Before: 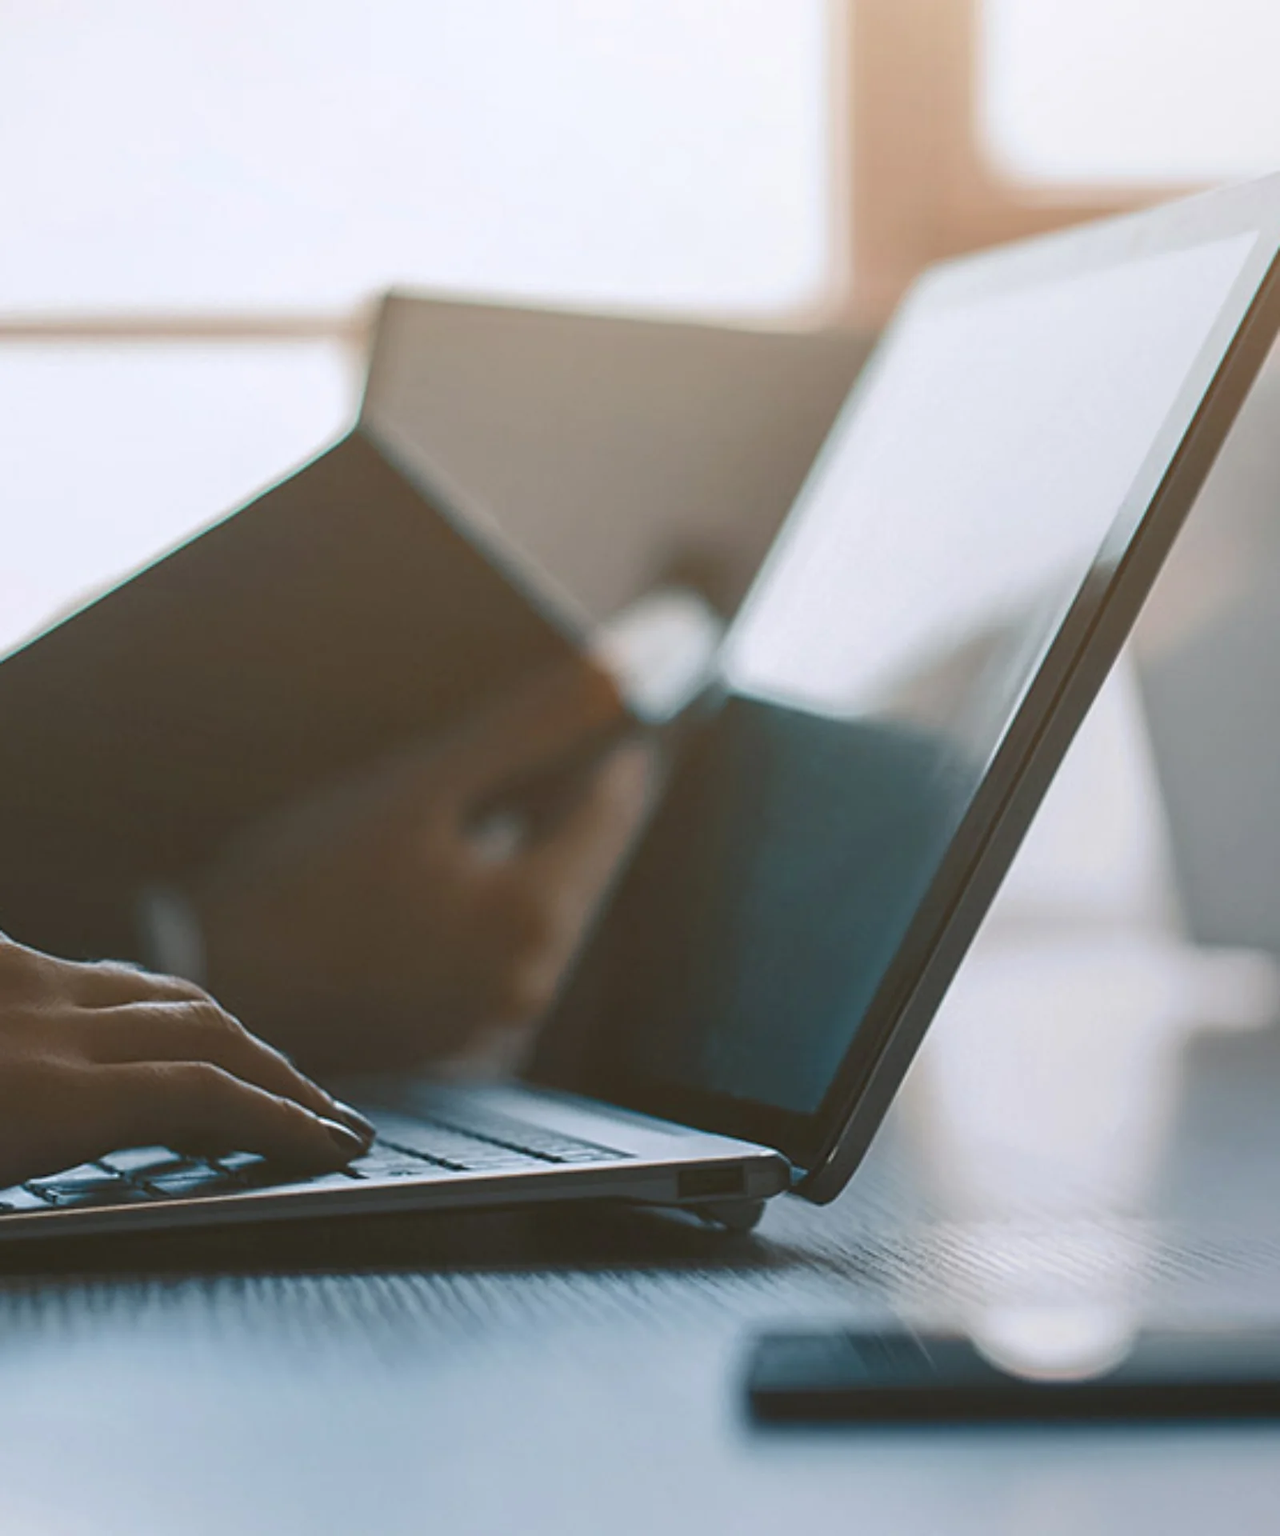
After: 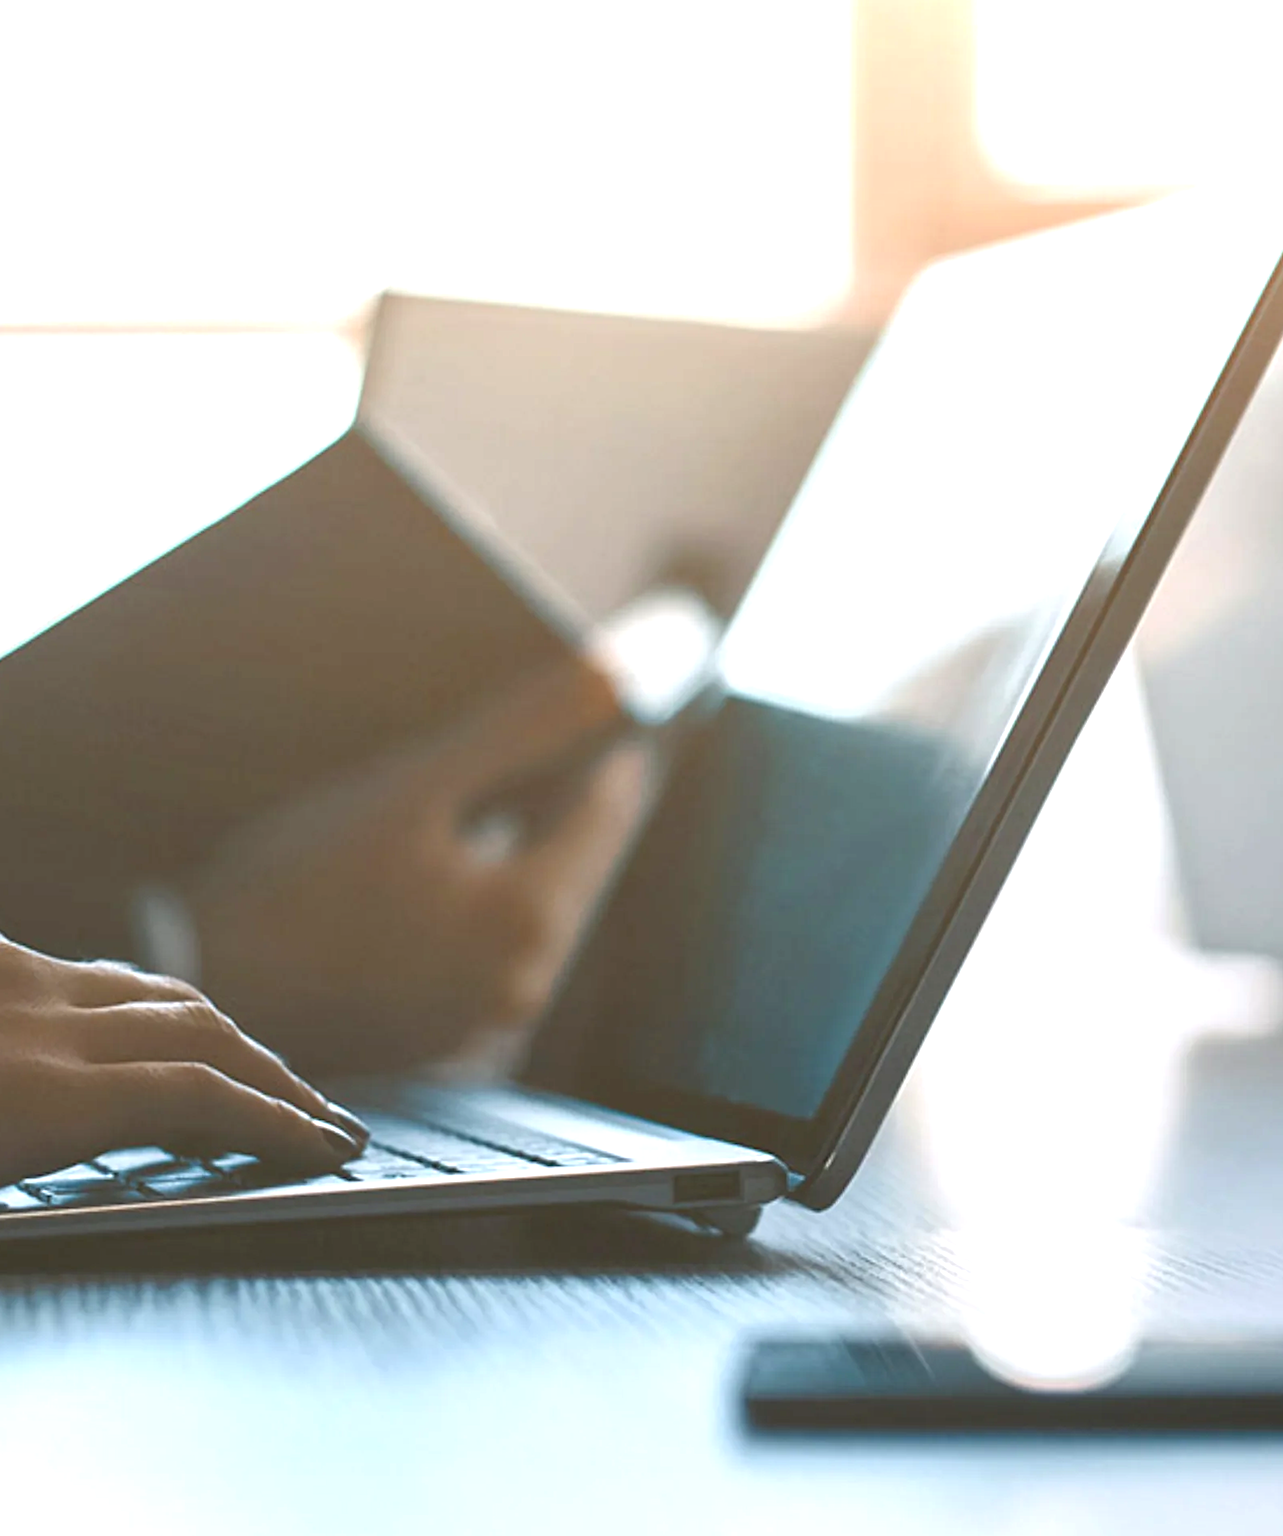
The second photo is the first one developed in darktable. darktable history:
exposure: exposure 1.061 EV, compensate highlight preservation false
rotate and perspective: rotation 0.192°, lens shift (horizontal) -0.015, crop left 0.005, crop right 0.996, crop top 0.006, crop bottom 0.99
